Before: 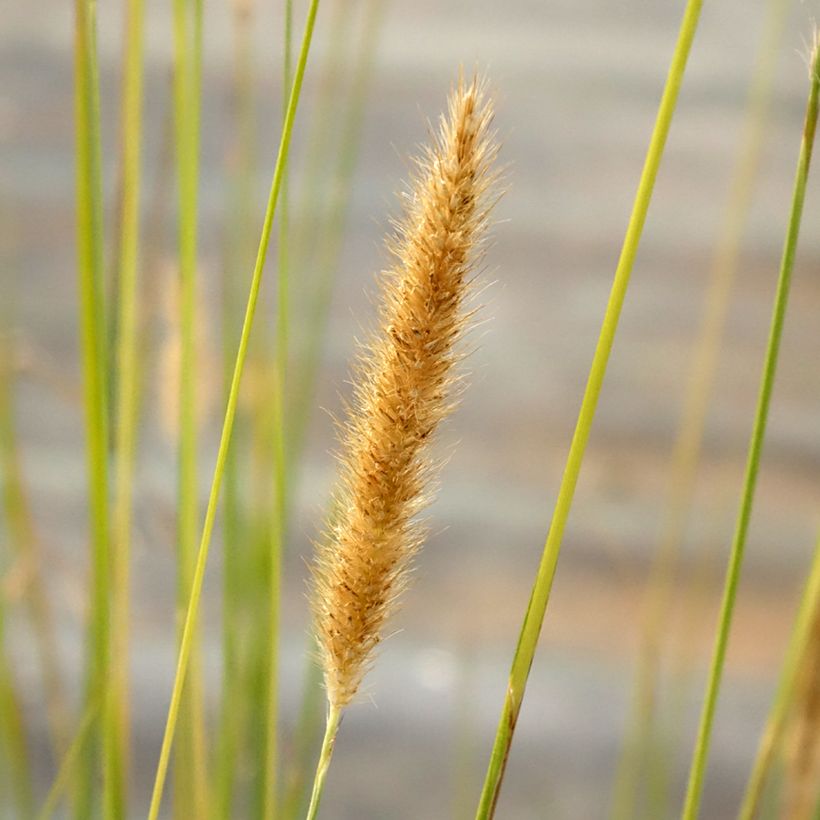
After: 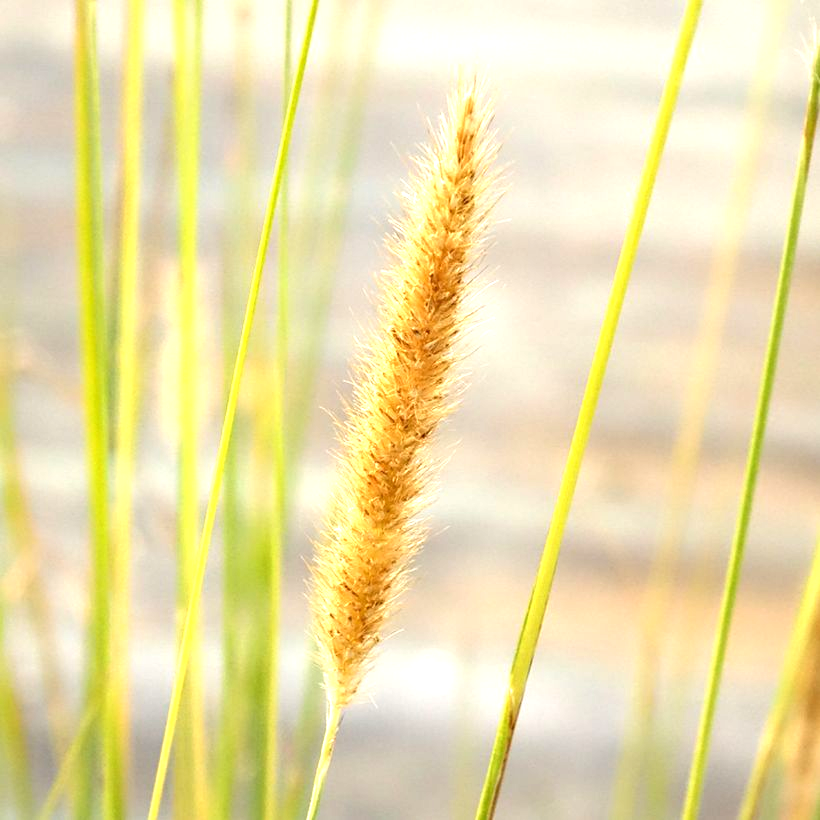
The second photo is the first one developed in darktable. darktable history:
exposure: exposure 0.99 EV, compensate highlight preservation false
